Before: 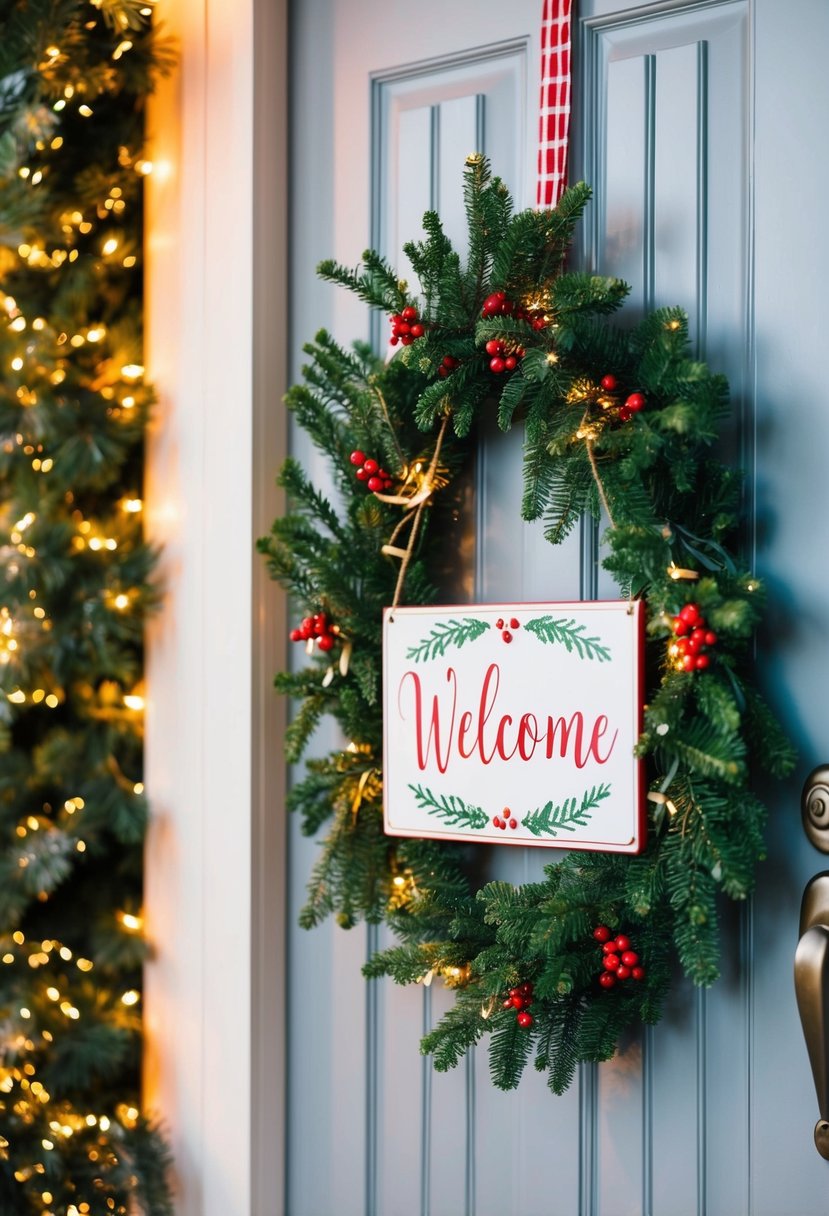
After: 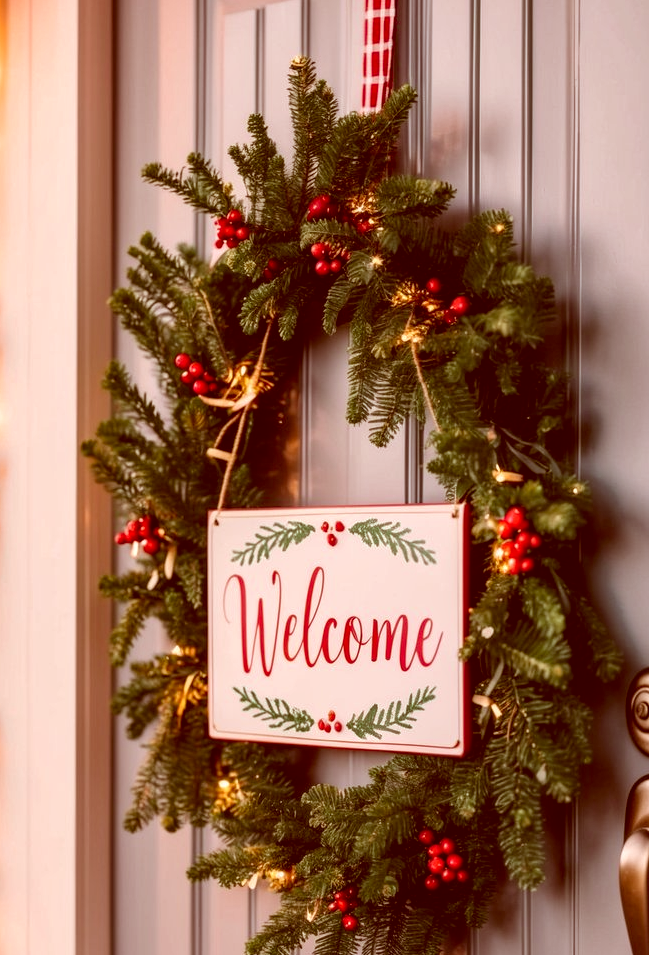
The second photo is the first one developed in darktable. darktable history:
color correction: highlights a* 9.42, highlights b* 9.02, shadows a* 39.42, shadows b* 39.67, saturation 0.813
local contrast: highlights 53%, shadows 52%, detail 130%, midtone range 0.452
crop and rotate: left 21.212%, top 8.013%, right 0.386%, bottom 13.426%
